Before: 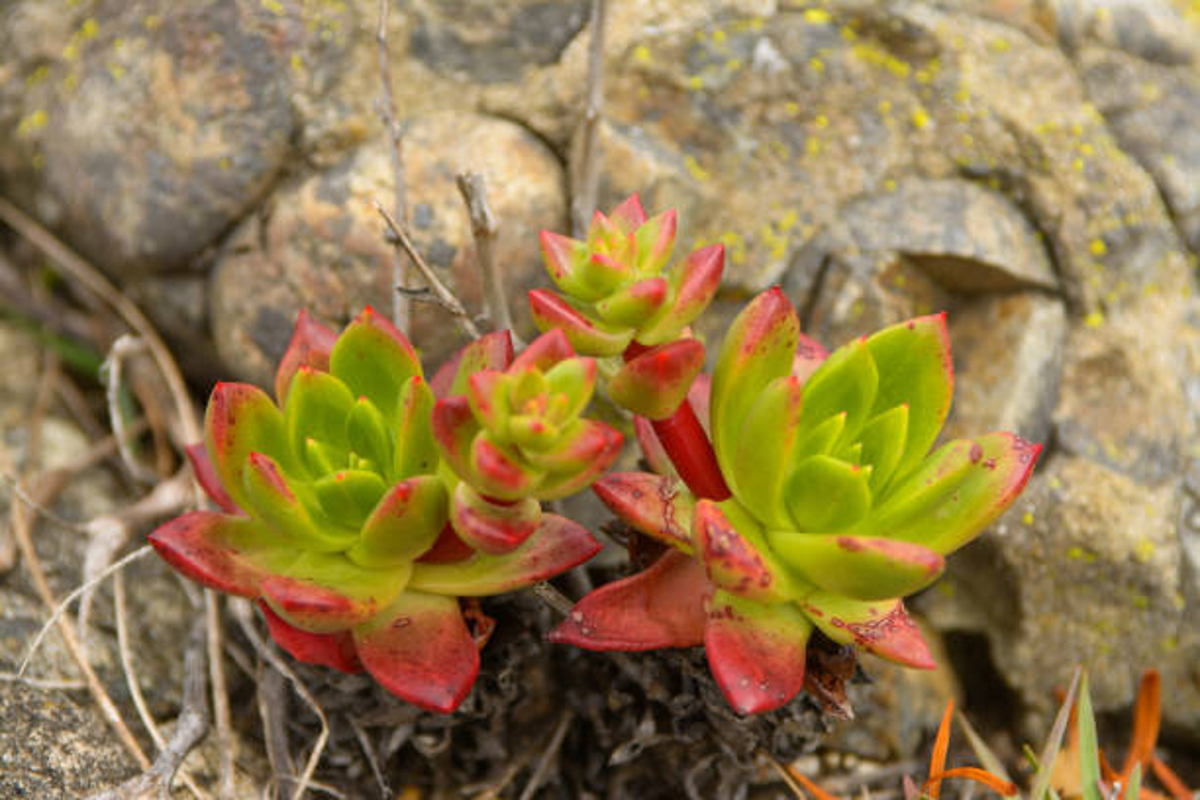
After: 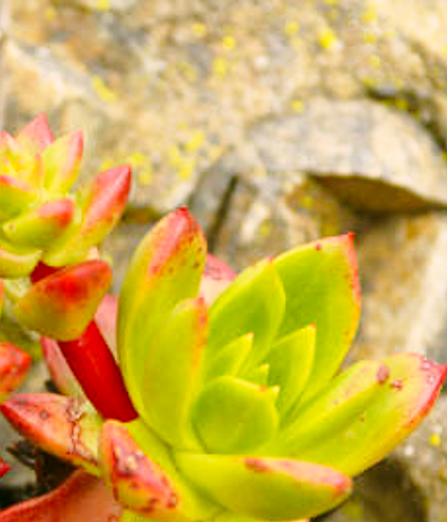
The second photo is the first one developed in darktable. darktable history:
base curve: curves: ch0 [(0, 0) (0.028, 0.03) (0.121, 0.232) (0.46, 0.748) (0.859, 0.968) (1, 1)], preserve colors none
color correction: highlights a* 4.18, highlights b* 4.92, shadows a* -6.99, shadows b* 4.9
crop and rotate: left 49.45%, top 10.105%, right 13.251%, bottom 24.571%
shadows and highlights: shadows 24.91, highlights -24.66, highlights color adjustment 77.81%
